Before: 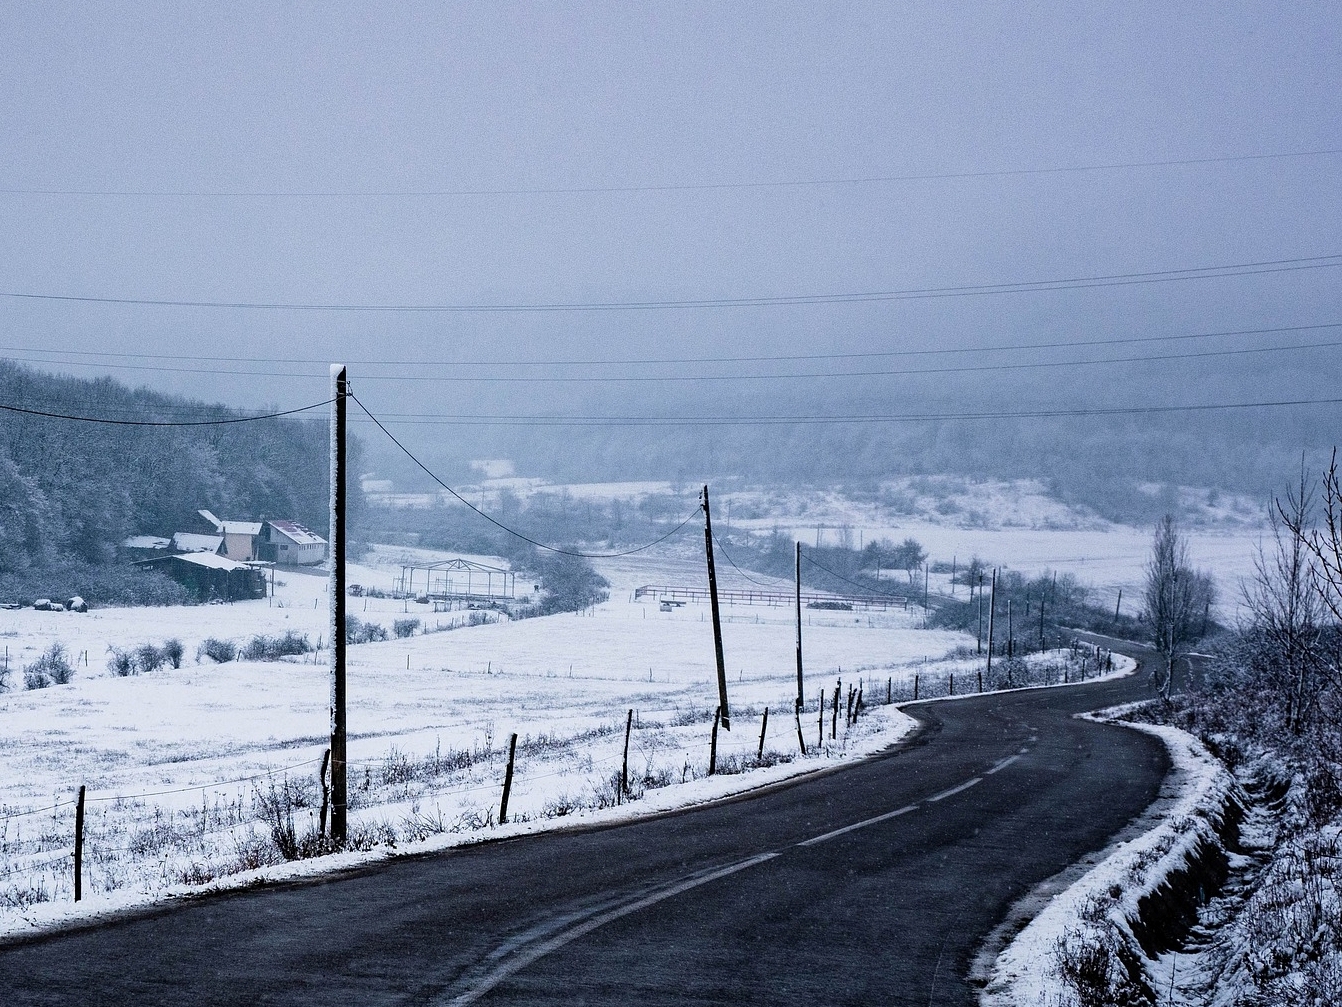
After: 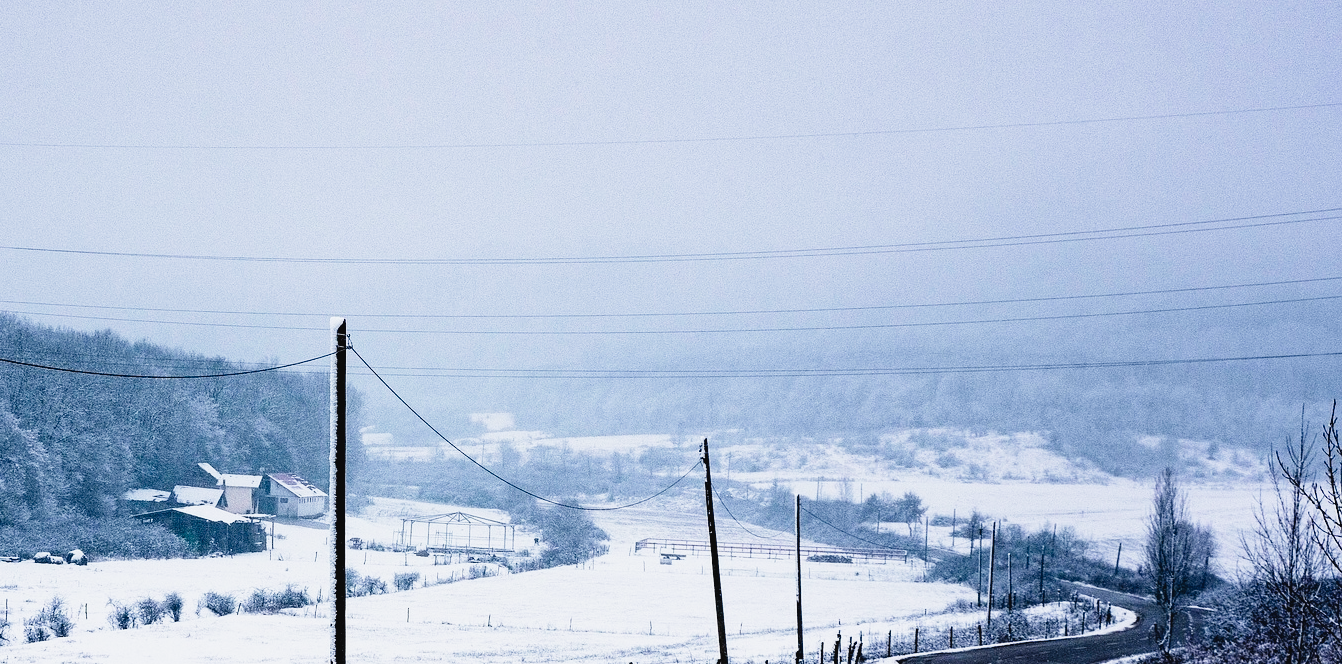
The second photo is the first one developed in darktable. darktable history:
tone curve: curves: ch0 [(0.003, 0.032) (0.037, 0.037) (0.142, 0.117) (0.279, 0.311) (0.405, 0.49) (0.526, 0.651) (0.722, 0.857) (0.875, 0.946) (1, 0.98)]; ch1 [(0, 0) (0.305, 0.325) (0.453, 0.437) (0.482, 0.473) (0.501, 0.498) (0.515, 0.523) (0.559, 0.591) (0.6, 0.659) (0.656, 0.71) (1, 1)]; ch2 [(0, 0) (0.323, 0.277) (0.424, 0.396) (0.479, 0.484) (0.499, 0.502) (0.515, 0.537) (0.564, 0.595) (0.644, 0.703) (0.742, 0.803) (1, 1)], preserve colors none
crop and rotate: top 4.728%, bottom 29.255%
